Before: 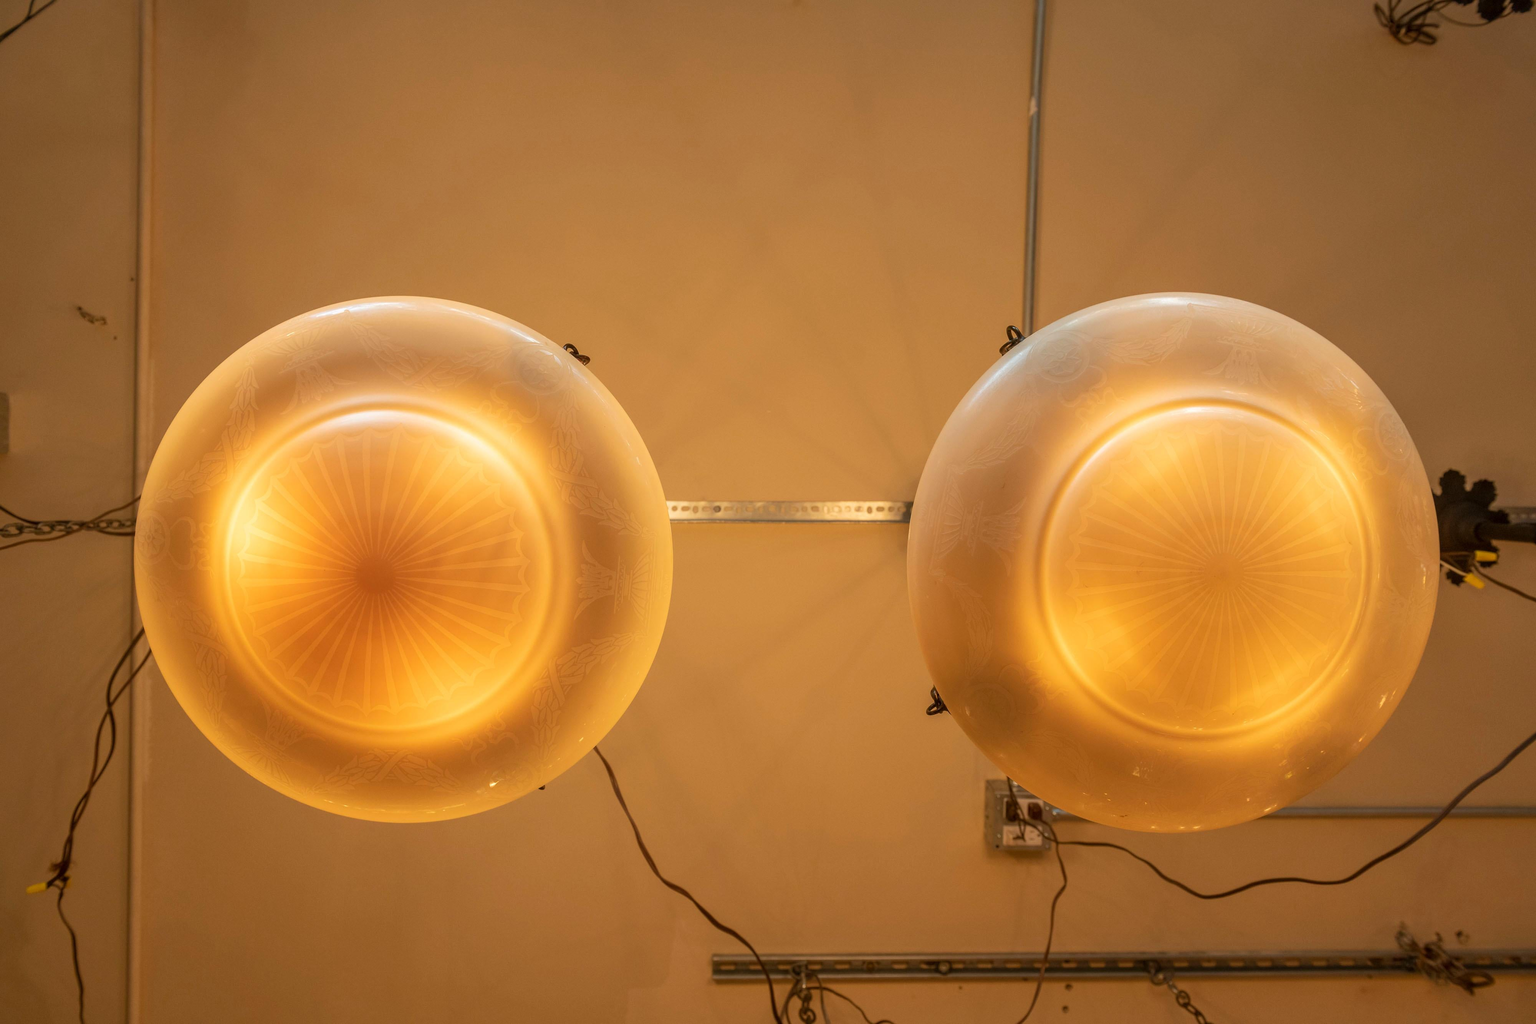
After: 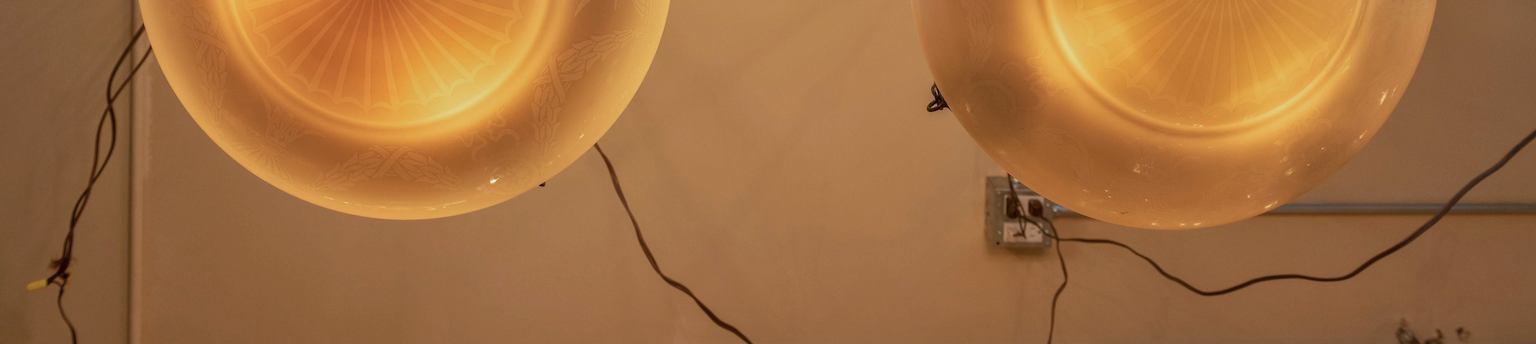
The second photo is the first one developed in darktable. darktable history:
shadows and highlights: shadows 43.69, white point adjustment -1.34, soften with gaussian
color correction: highlights a* -9.2, highlights b* -23.81
crop and rotate: top 58.994%, bottom 7.385%
